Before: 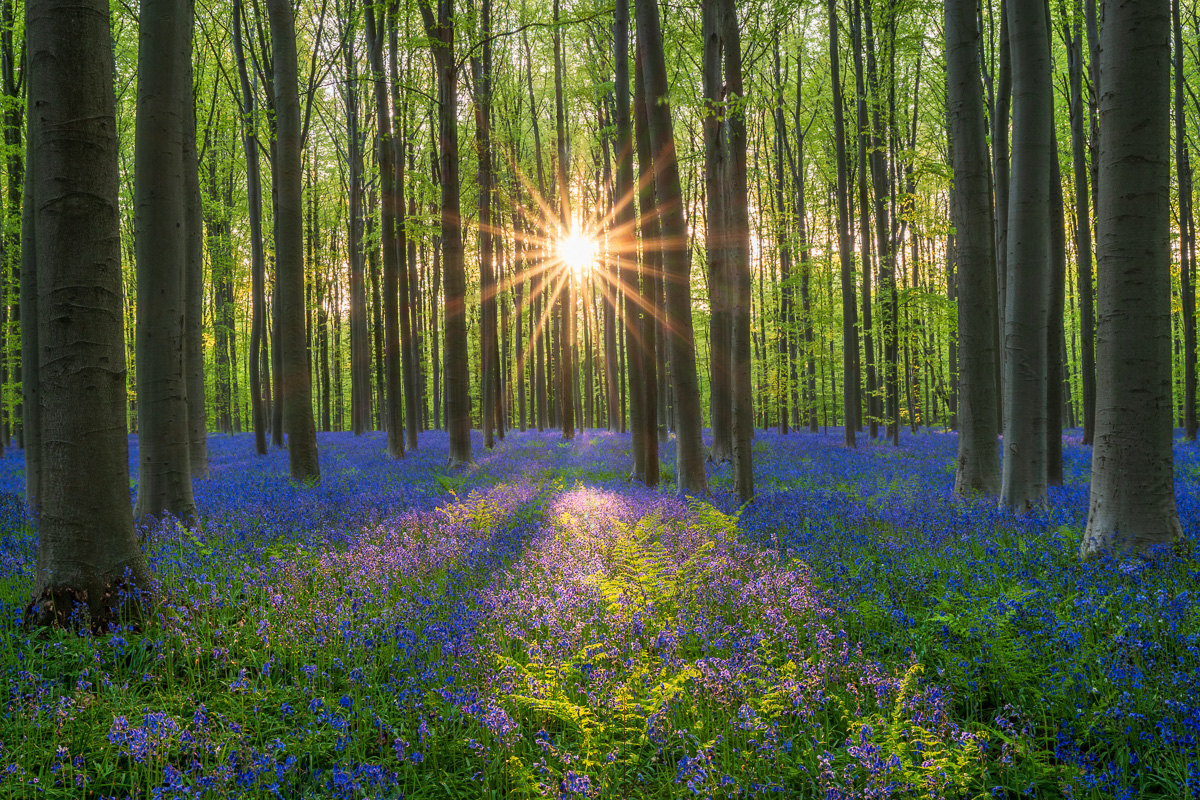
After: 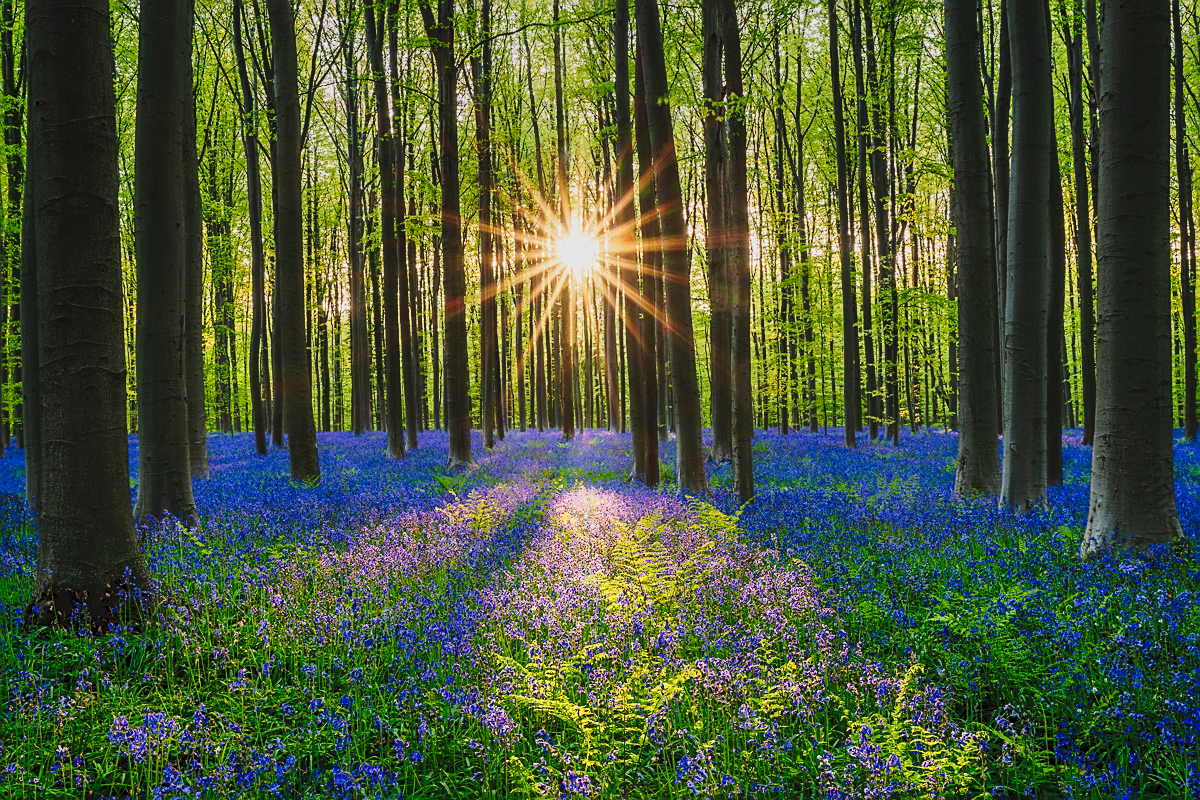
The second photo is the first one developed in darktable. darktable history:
sharpen: on, module defaults
graduated density: on, module defaults
tone curve: curves: ch0 [(0, 0) (0.003, 0.049) (0.011, 0.052) (0.025, 0.057) (0.044, 0.069) (0.069, 0.076) (0.1, 0.09) (0.136, 0.111) (0.177, 0.15) (0.224, 0.197) (0.277, 0.267) (0.335, 0.366) (0.399, 0.477) (0.468, 0.561) (0.543, 0.651) (0.623, 0.733) (0.709, 0.804) (0.801, 0.869) (0.898, 0.924) (1, 1)], preserve colors none
color balance rgb: global vibrance 10%
